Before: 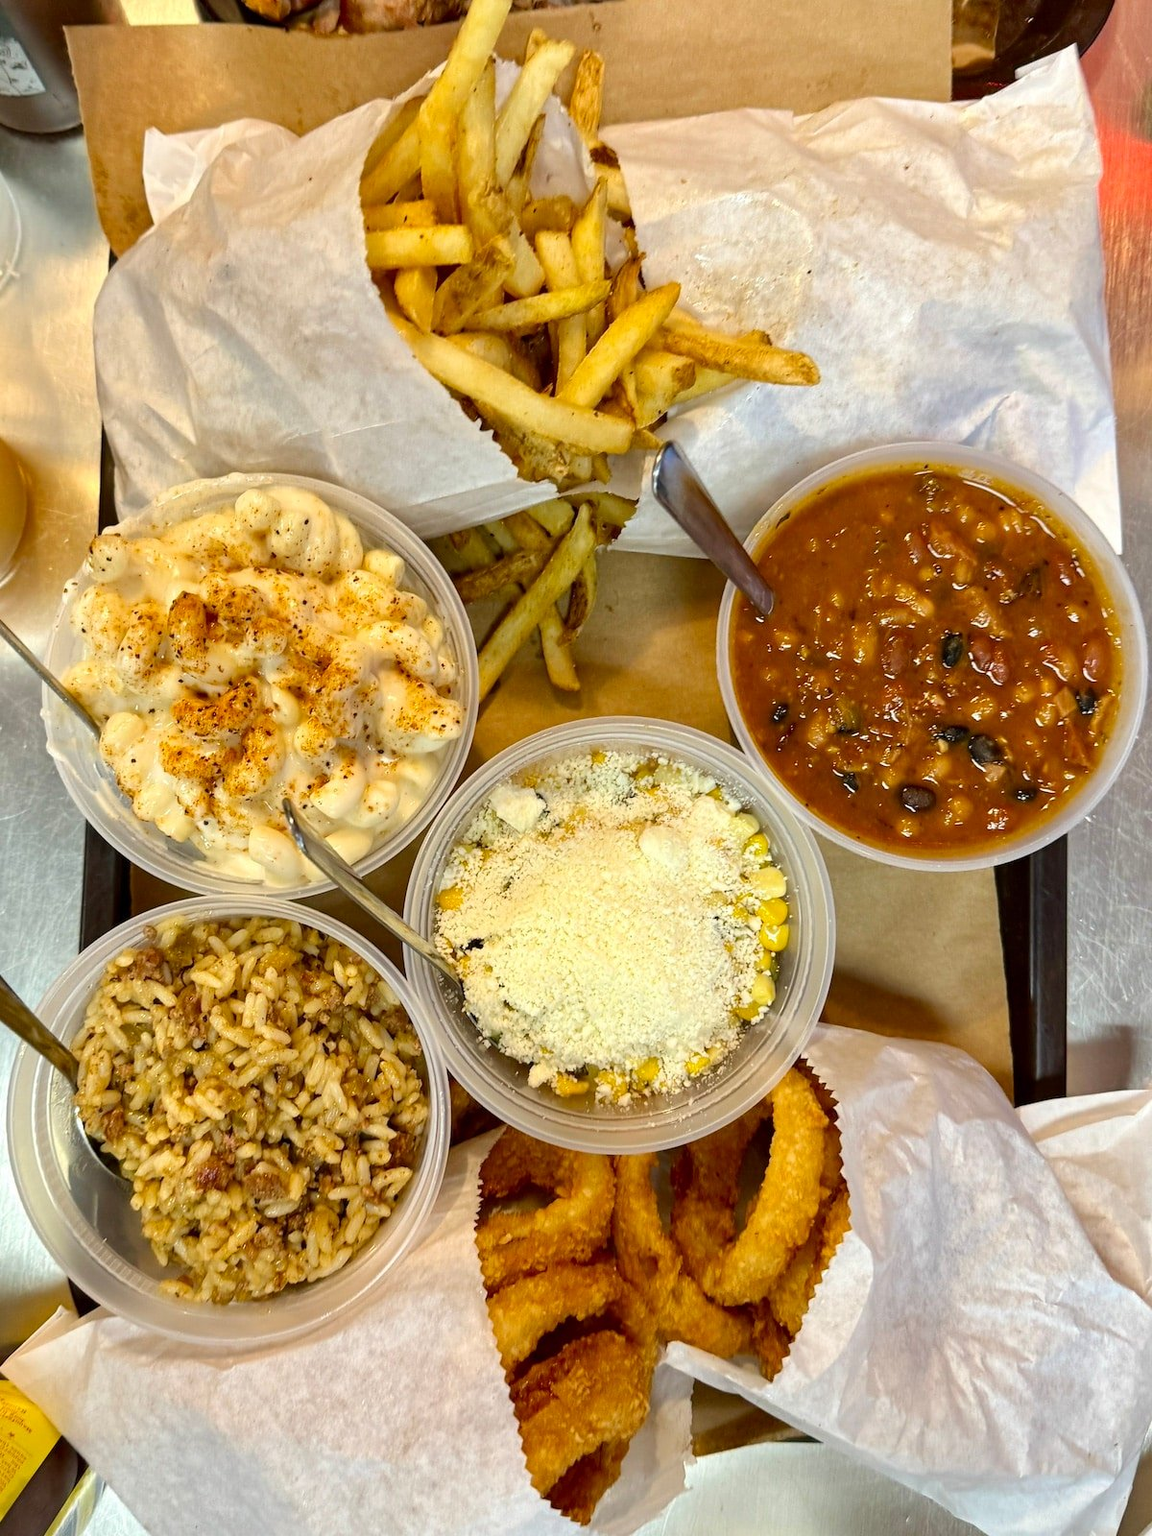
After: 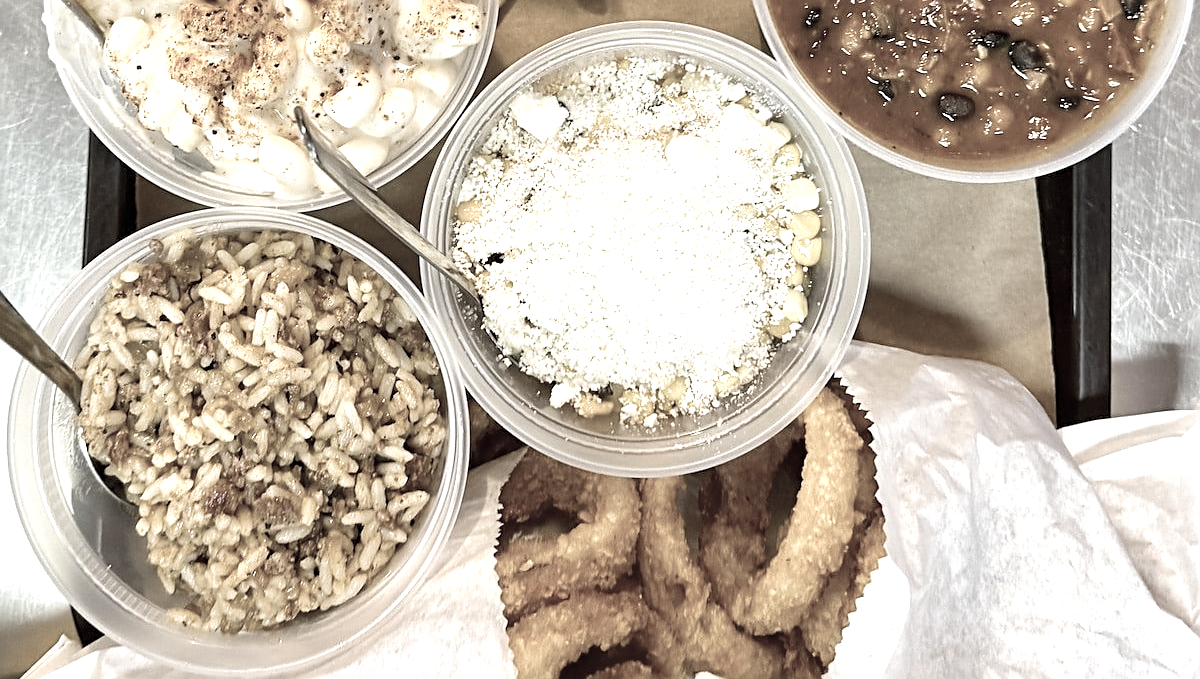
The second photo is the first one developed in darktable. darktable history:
sharpen: on, module defaults
exposure: black level correction 0, exposure 0.694 EV, compensate highlight preservation false
crop: top 45.36%, bottom 12.174%
color correction: highlights b* 0.035, saturation 0.235
velvia: on, module defaults
